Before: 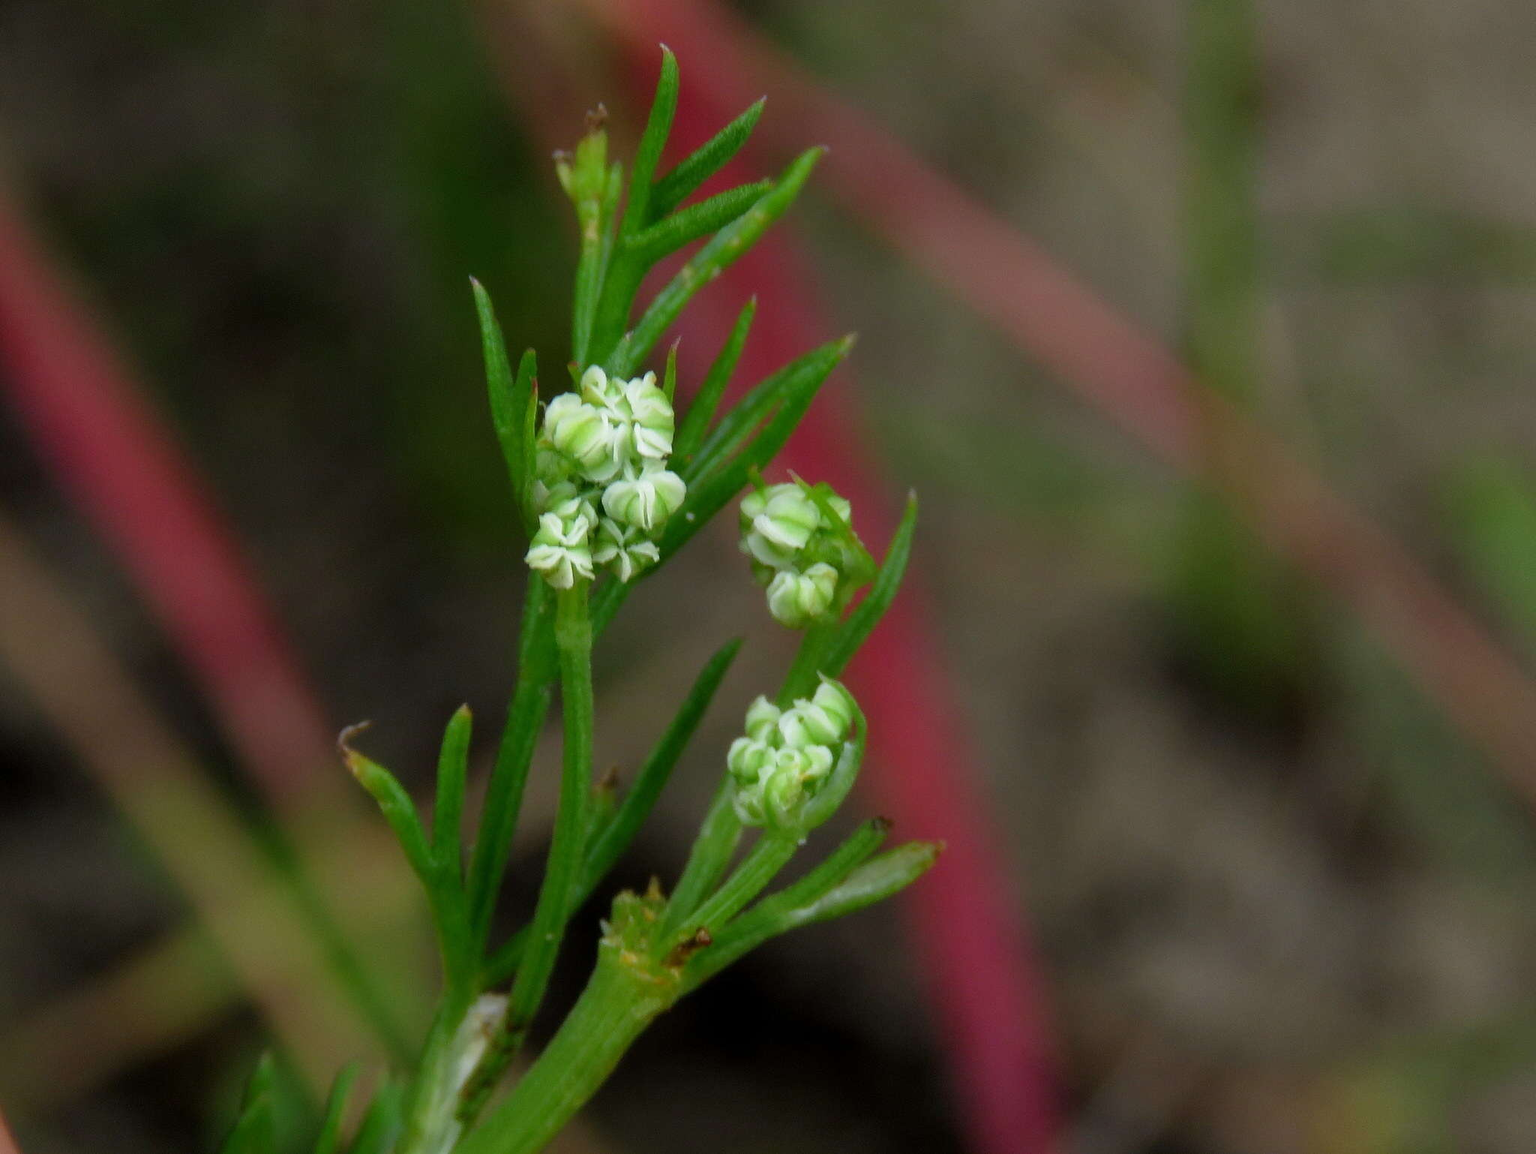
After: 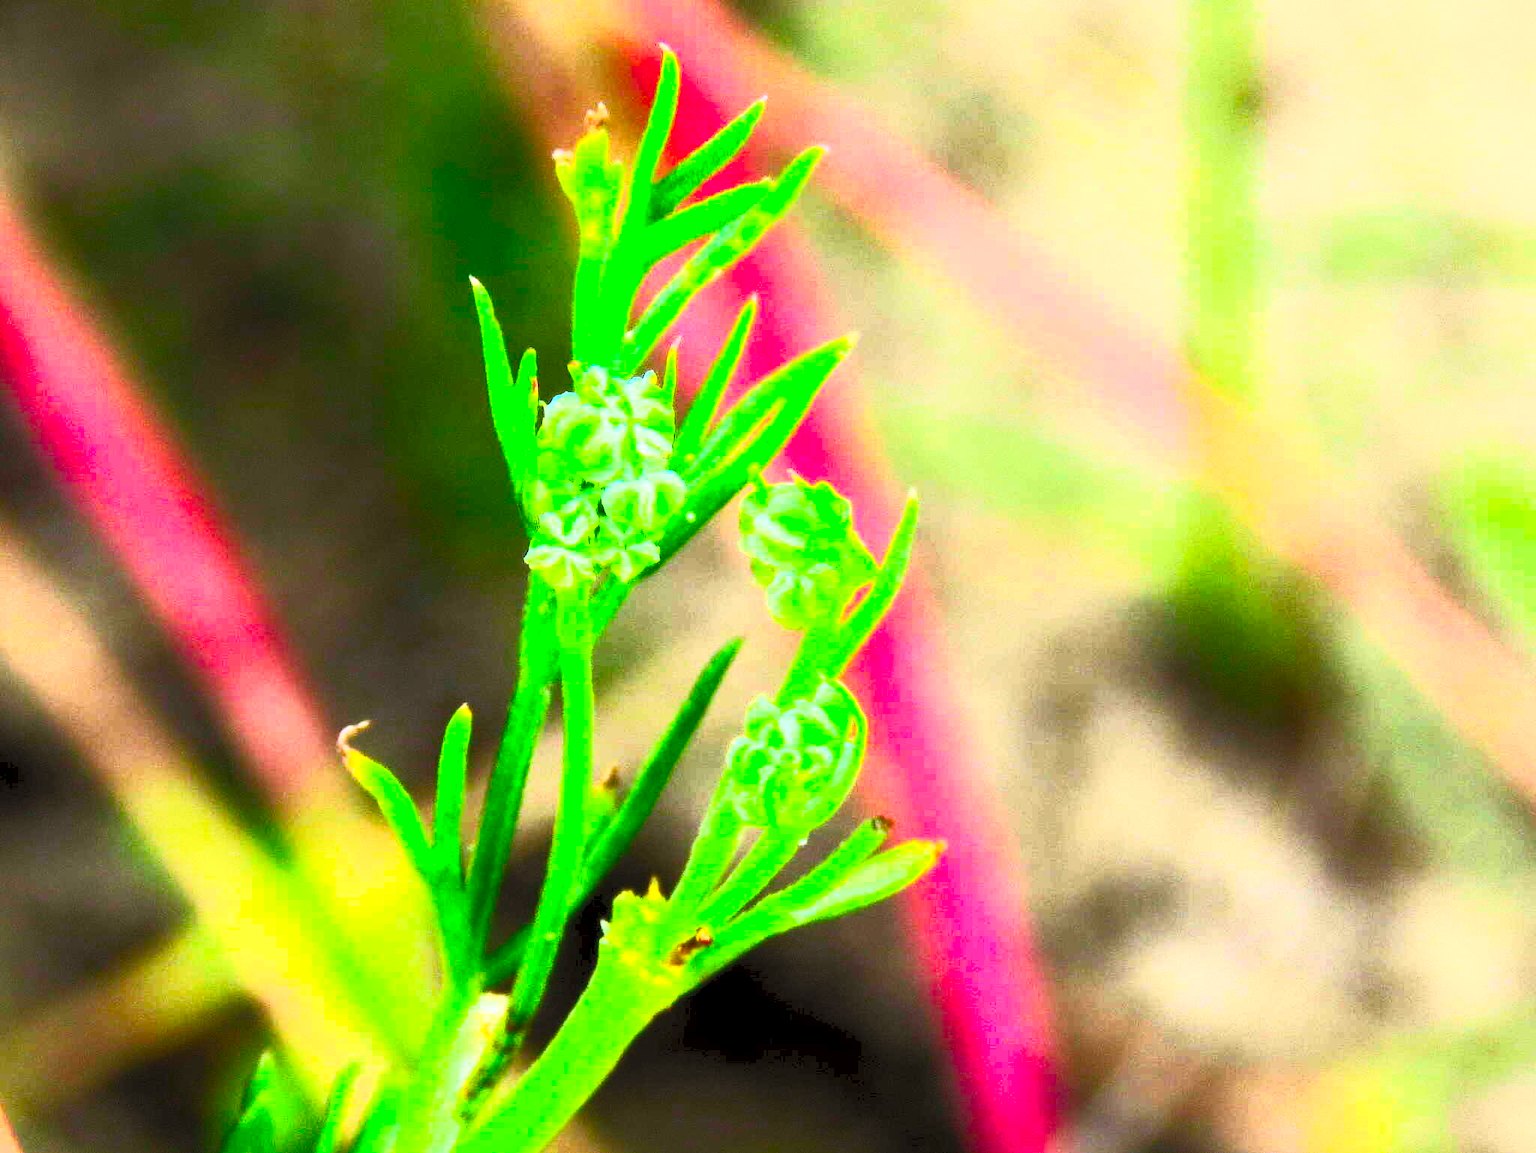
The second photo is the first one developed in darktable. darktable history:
tone equalizer: -8 EV -0.785 EV, -7 EV -0.671 EV, -6 EV -0.604 EV, -5 EV -0.387 EV, -3 EV 0.377 EV, -2 EV 0.6 EV, -1 EV 0.686 EV, +0 EV 0.727 EV
exposure: black level correction 0.001, exposure 1.12 EV, compensate highlight preservation false
contrast brightness saturation: contrast 0.987, brightness 0.991, saturation 0.987
